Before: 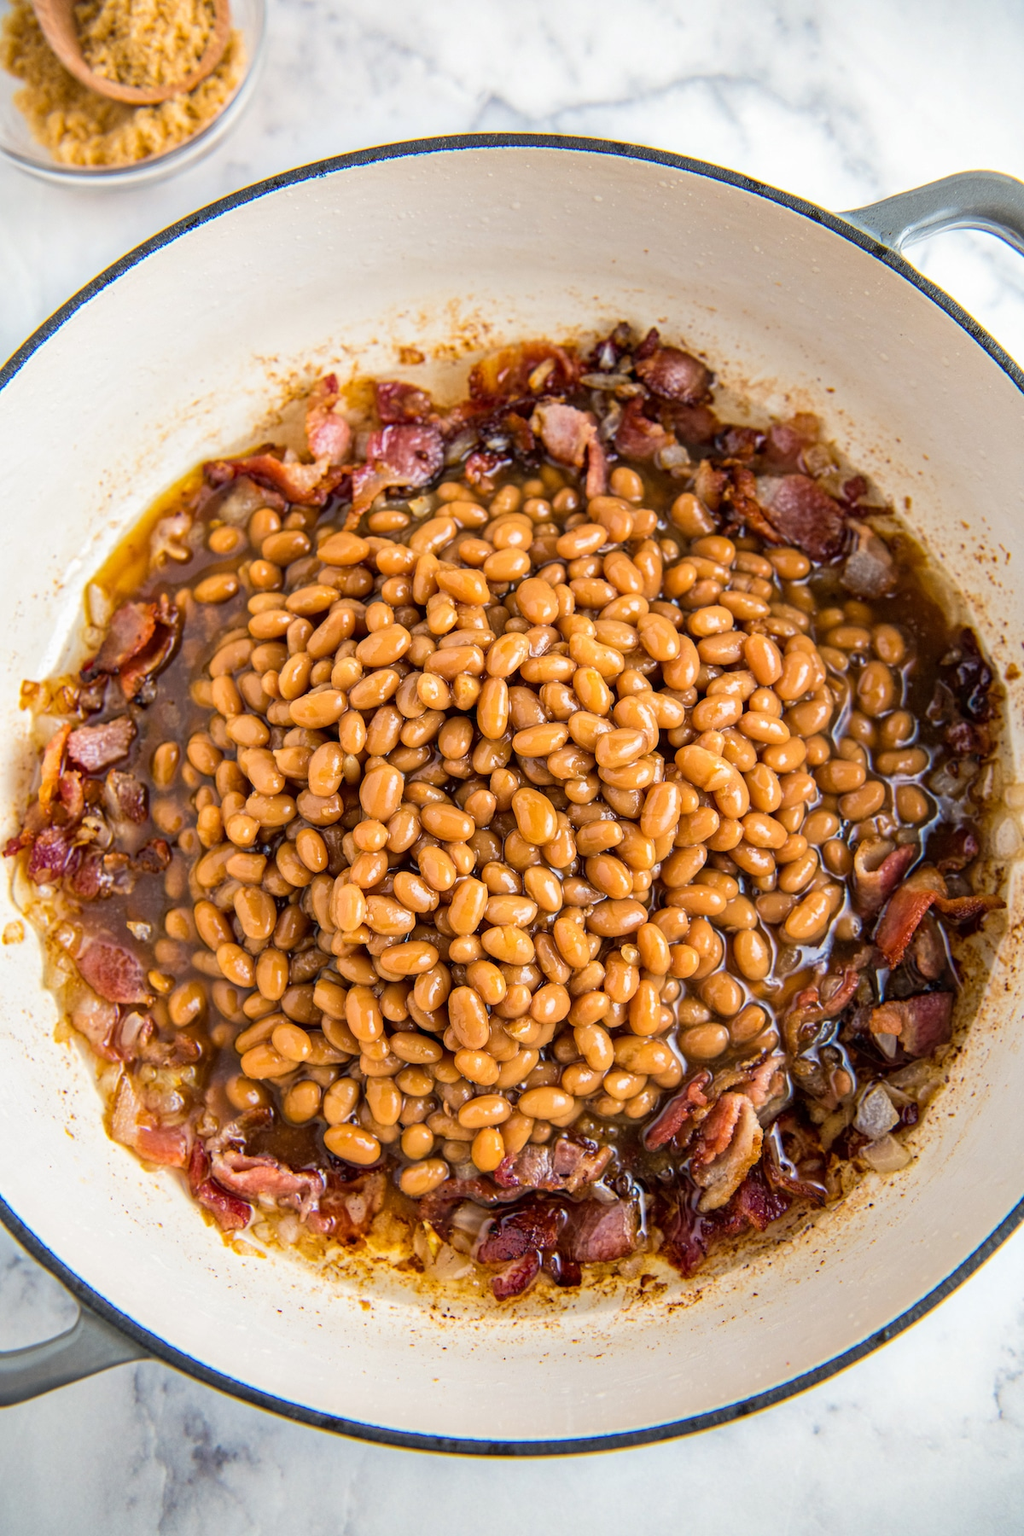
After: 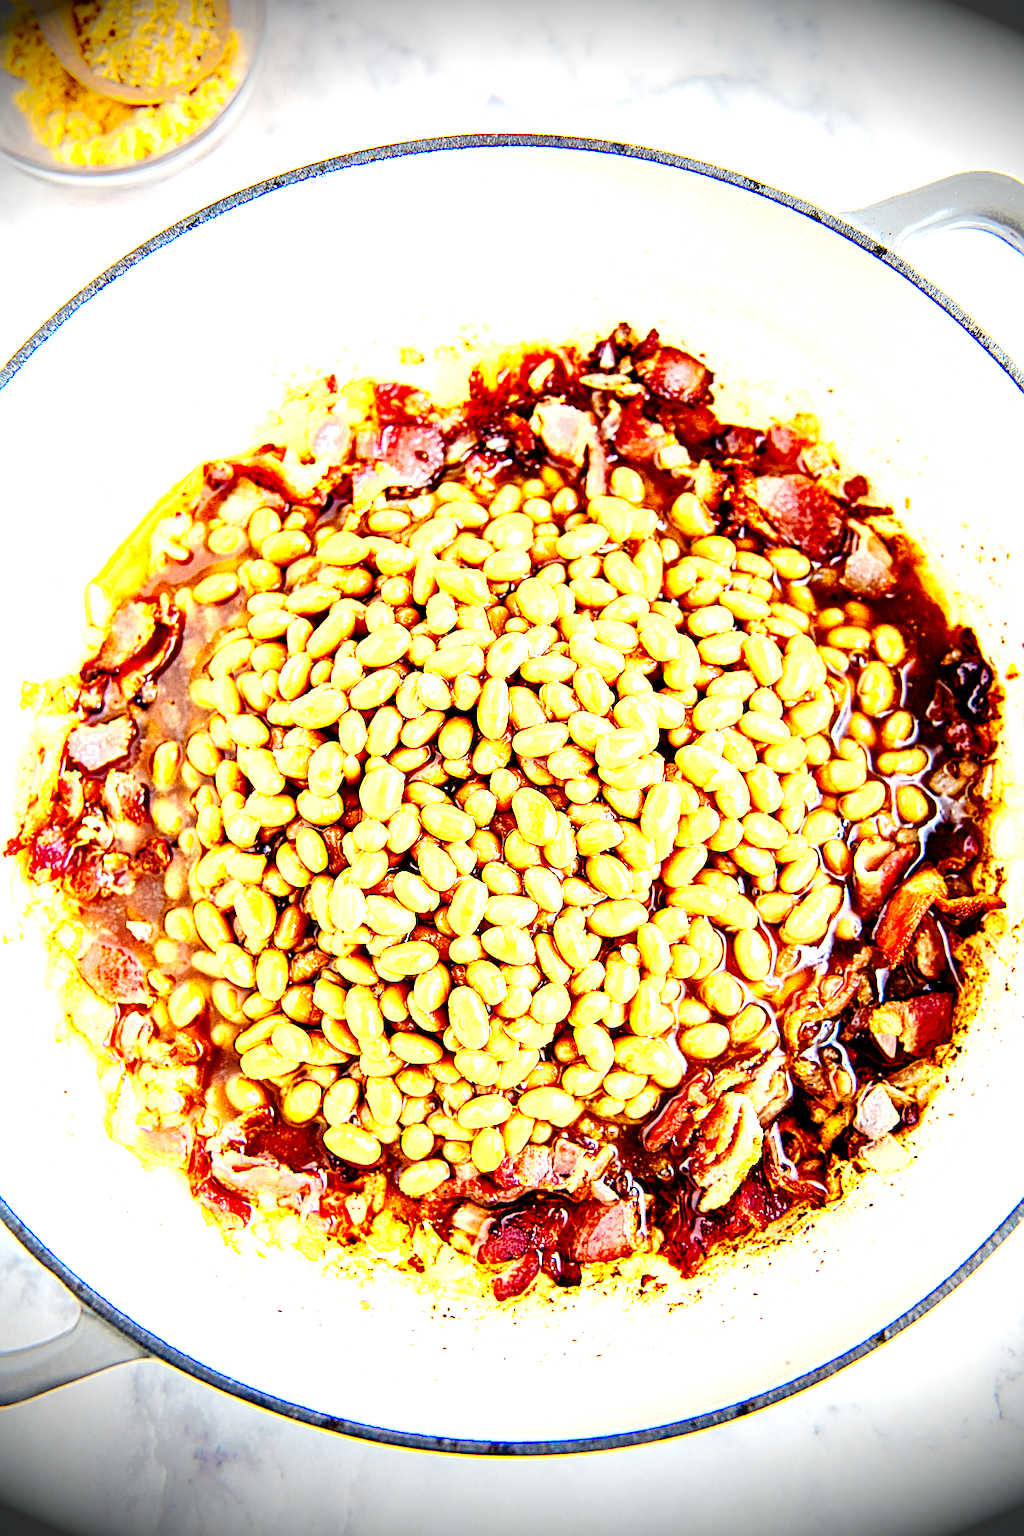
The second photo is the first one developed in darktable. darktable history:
local contrast: mode bilateral grid, contrast 21, coarseness 50, detail 132%, midtone range 0.2
shadows and highlights: shadows 1.74, highlights 41.39
contrast brightness saturation: contrast 0.038, saturation 0.068
color zones: curves: ch0 [(0.004, 0.305) (0.261, 0.623) (0.389, 0.399) (0.708, 0.571) (0.947, 0.34)]; ch1 [(0.025, 0.645) (0.229, 0.584) (0.326, 0.551) (0.484, 0.262) (0.757, 0.643)]
exposure: black level correction 0.008, exposure 1.424 EV, compensate exposure bias true, compensate highlight preservation false
sharpen: on, module defaults
vignetting: fall-off start 88.84%, fall-off radius 43.66%, brightness -0.981, saturation 0.494, width/height ratio 1.163
base curve: curves: ch0 [(0, 0) (0.036, 0.025) (0.121, 0.166) (0.206, 0.329) (0.605, 0.79) (1, 1)], preserve colors none
